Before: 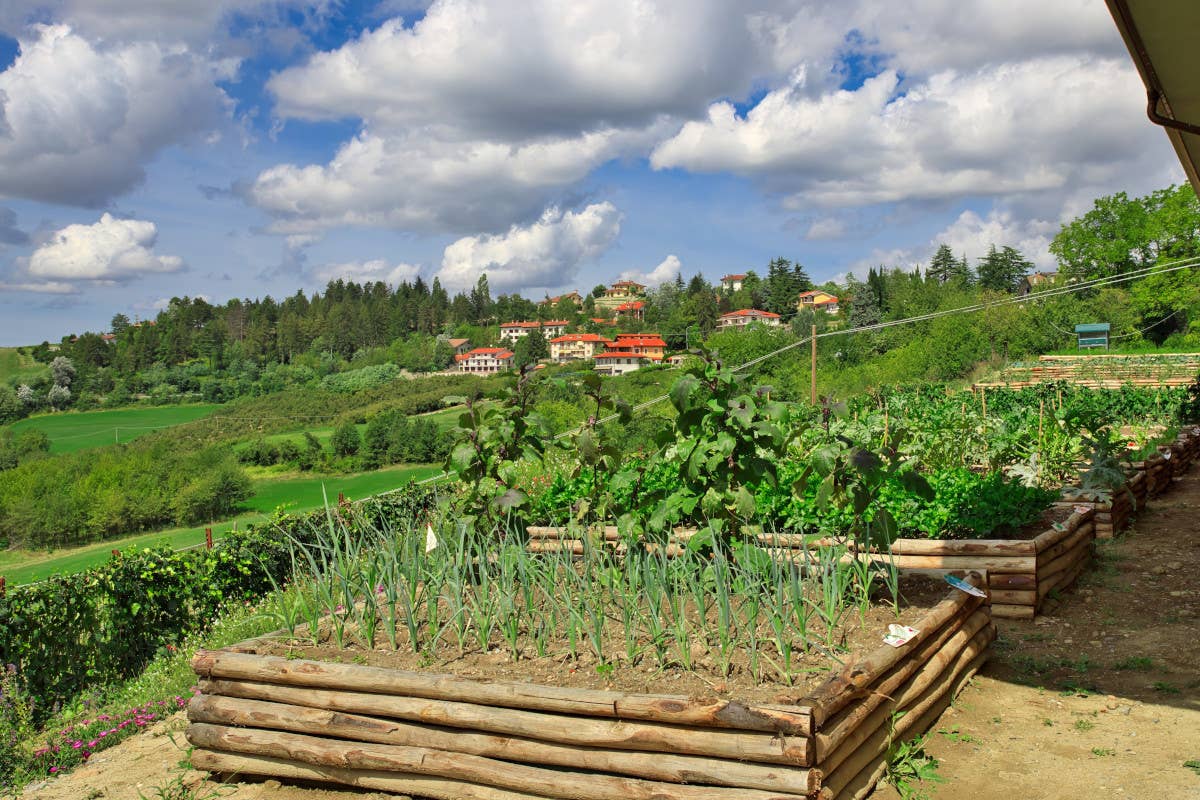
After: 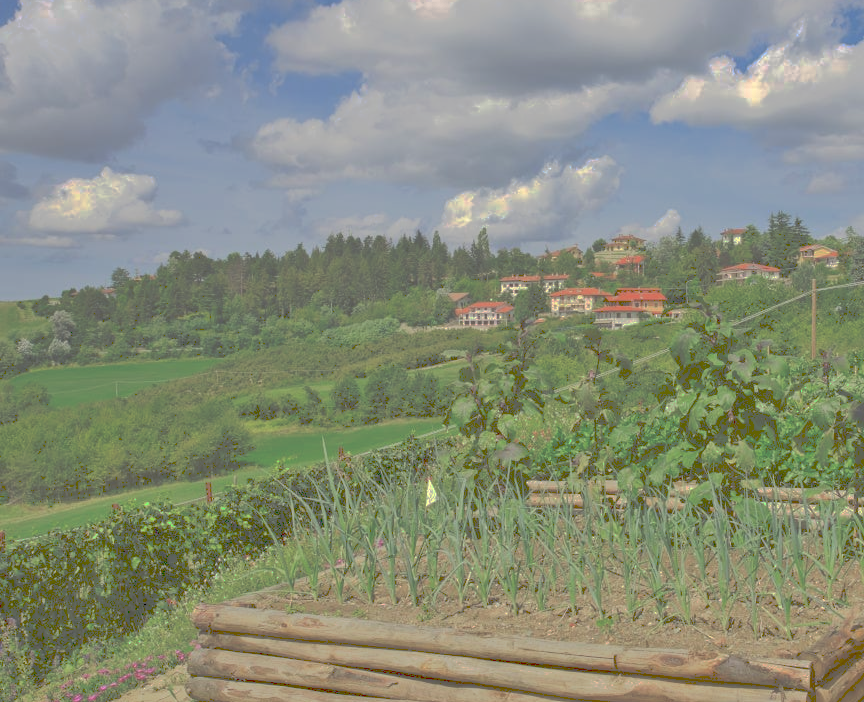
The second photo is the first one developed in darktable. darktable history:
crop: top 5.803%, right 27.864%, bottom 5.804%
contrast brightness saturation: contrast 0.09, saturation 0.28
tone curve: curves: ch0 [(0, 0) (0.003, 0.322) (0.011, 0.327) (0.025, 0.345) (0.044, 0.365) (0.069, 0.378) (0.1, 0.391) (0.136, 0.403) (0.177, 0.412) (0.224, 0.429) (0.277, 0.448) (0.335, 0.474) (0.399, 0.503) (0.468, 0.537) (0.543, 0.57) (0.623, 0.61) (0.709, 0.653) (0.801, 0.699) (0.898, 0.75) (1, 1)], preserve colors none
